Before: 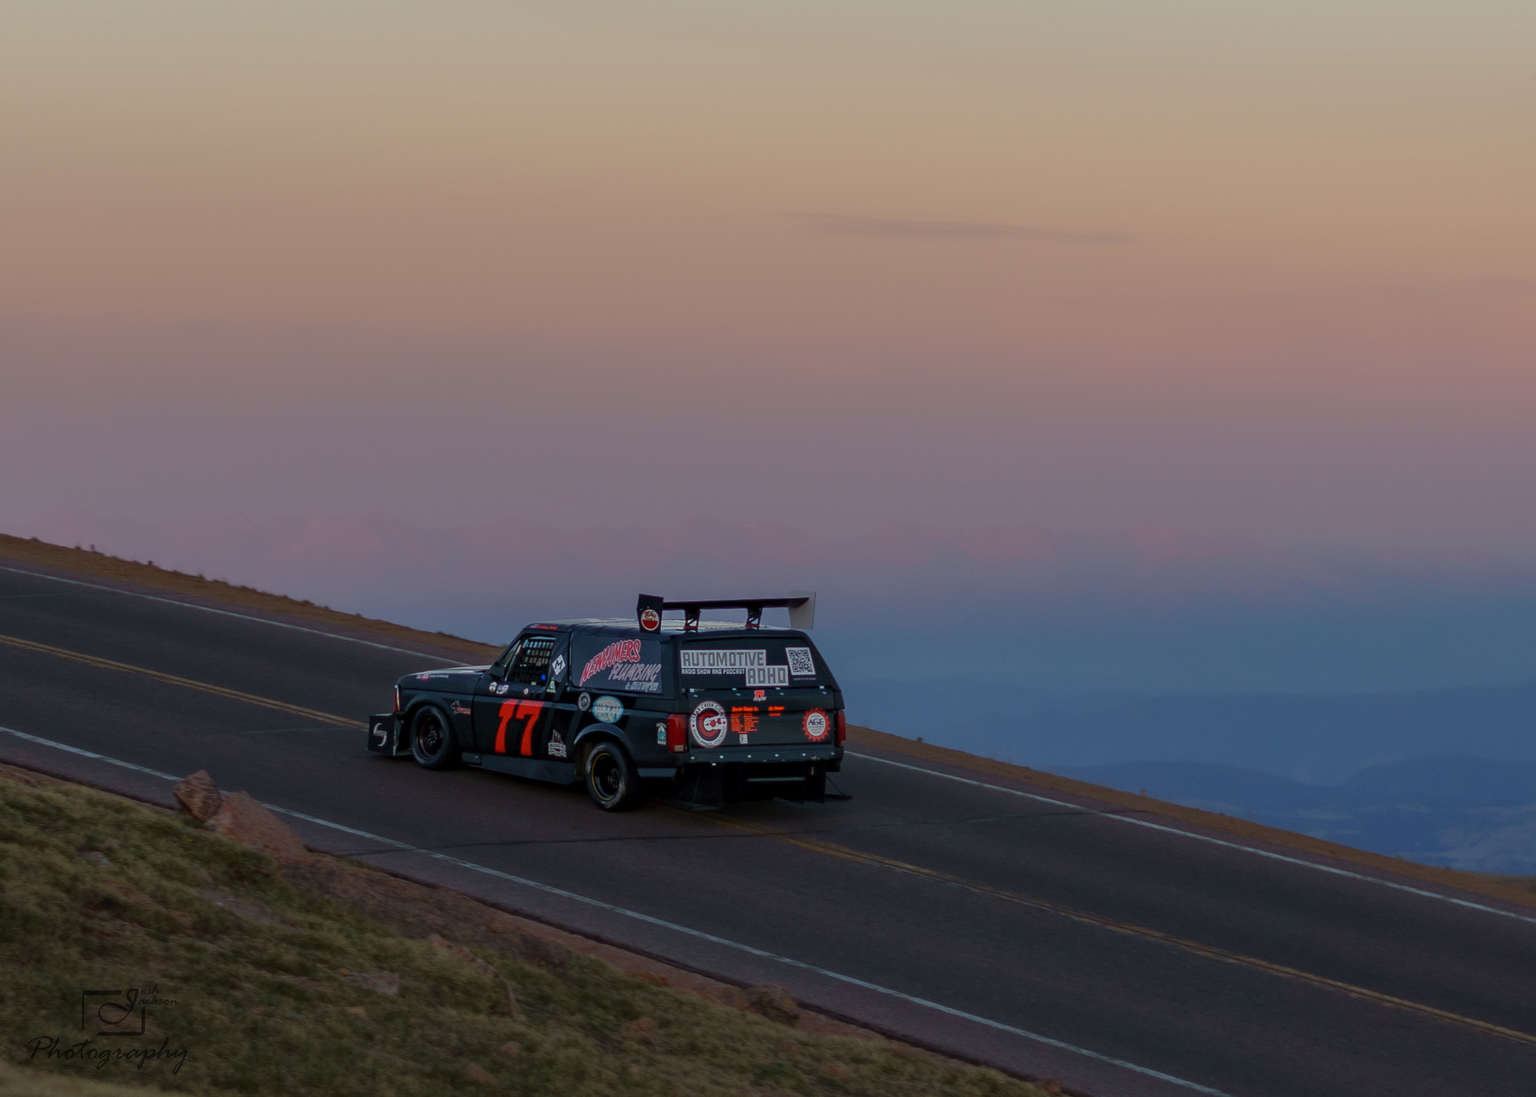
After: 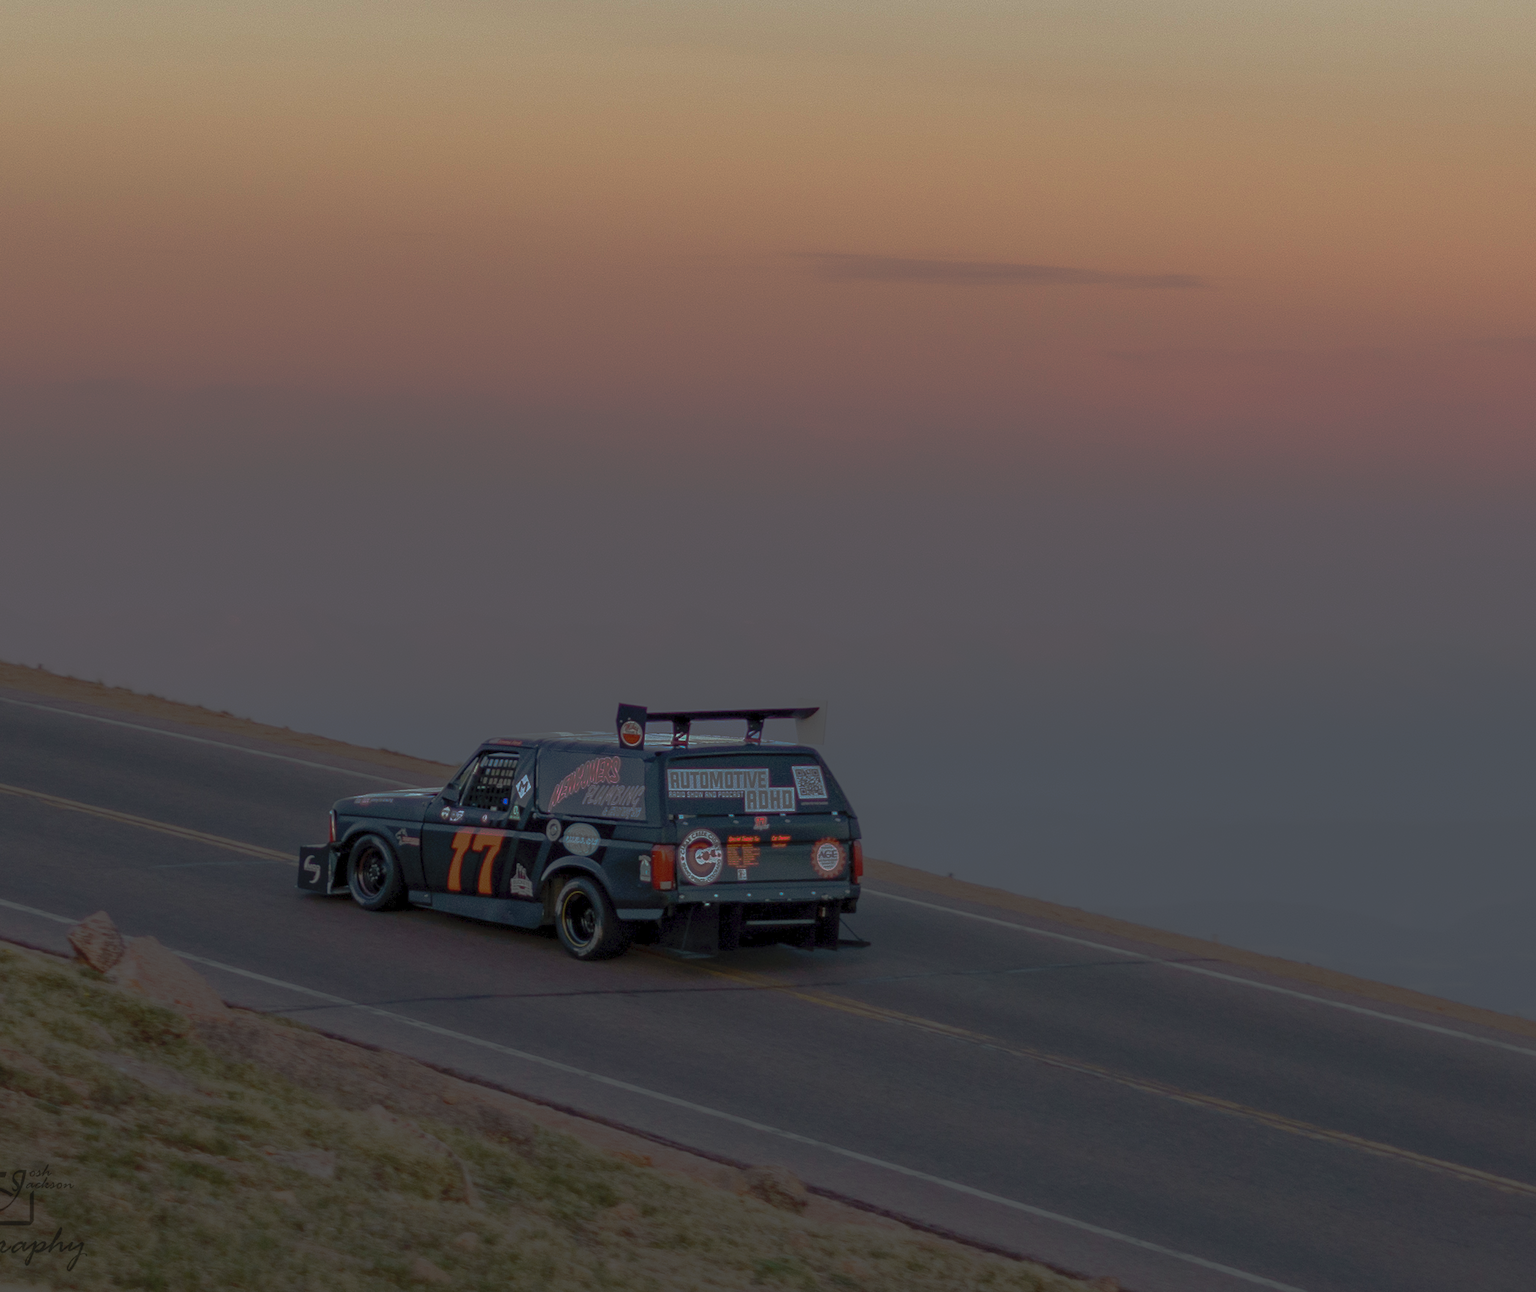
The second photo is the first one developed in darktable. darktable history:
crop: left 7.598%, right 7.873%
contrast brightness saturation: contrast 0.15, brightness 0.05
tone equalizer: on, module defaults
tone curve: curves: ch0 [(0, 0) (0.003, 0.032) (0.53, 0.368) (0.901, 0.866) (1, 1)], preserve colors none
